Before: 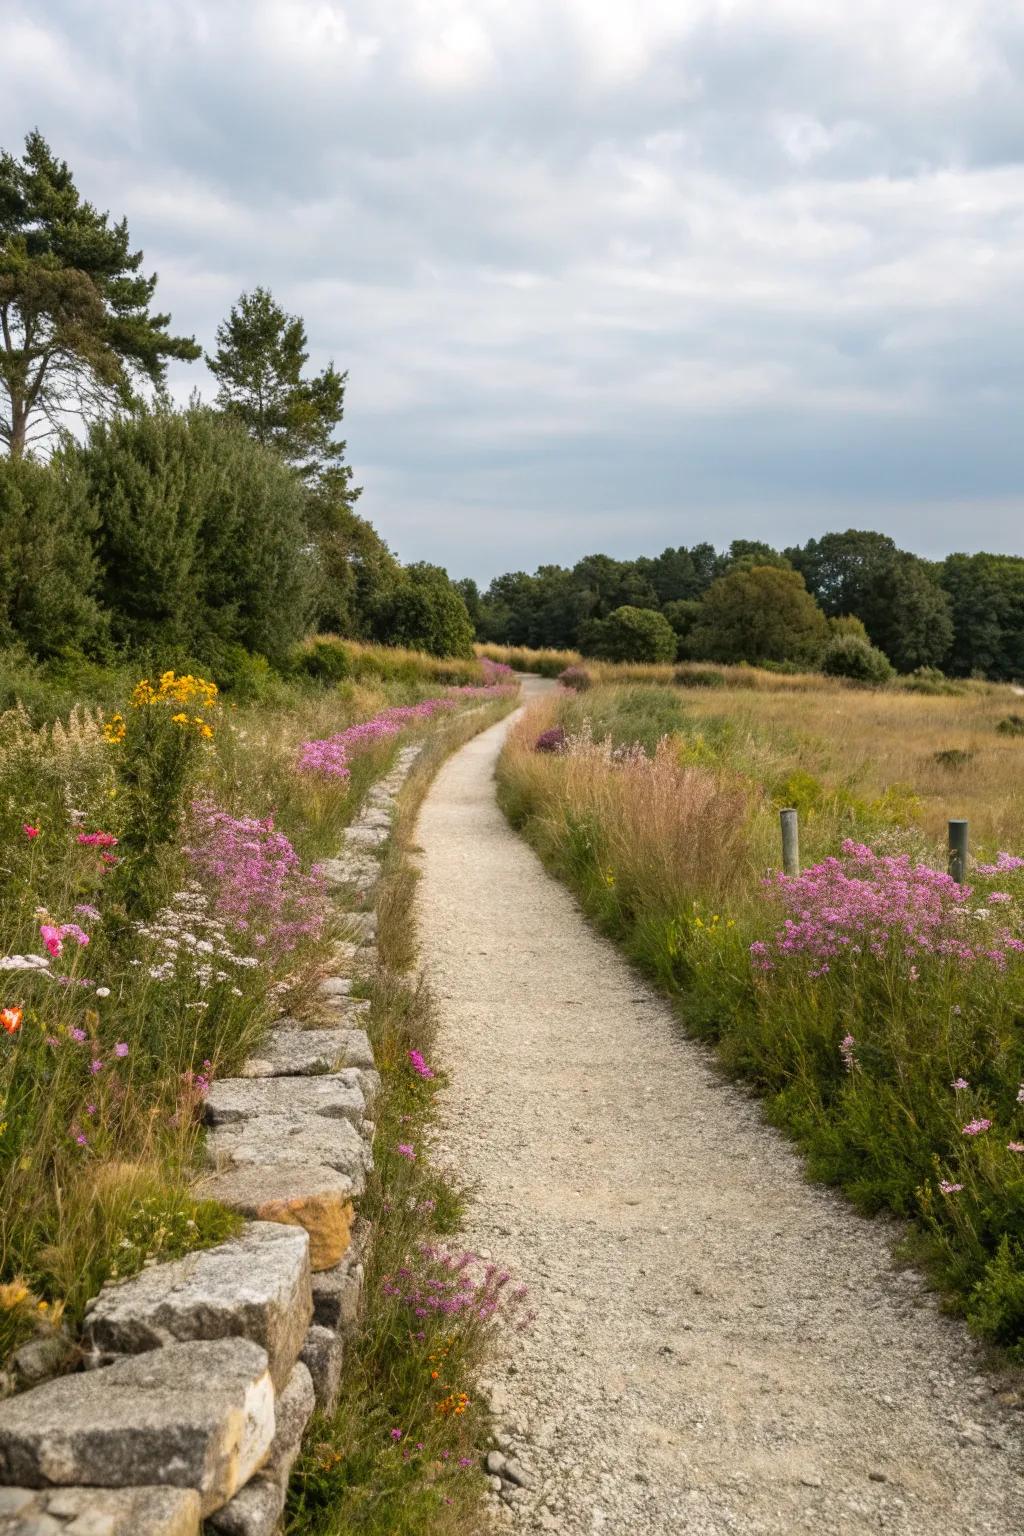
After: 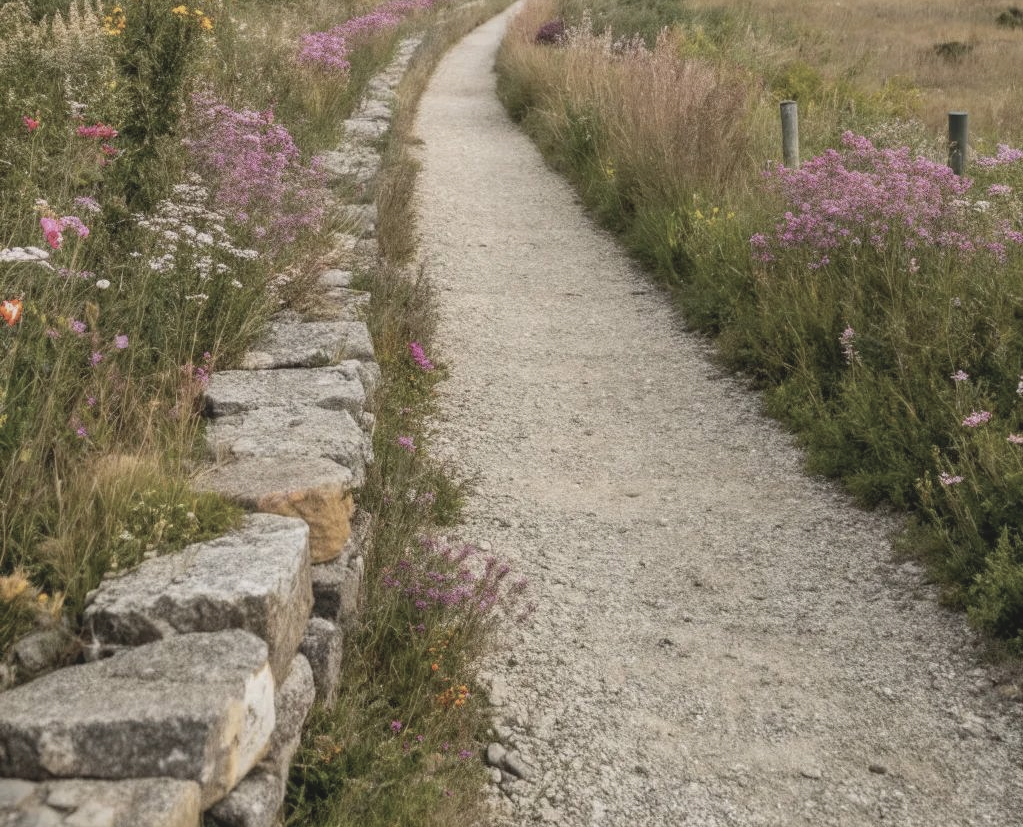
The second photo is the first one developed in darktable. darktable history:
local contrast: on, module defaults
contrast brightness saturation: contrast -0.243, saturation -0.436
crop and rotate: top 46.148%, right 0.074%
